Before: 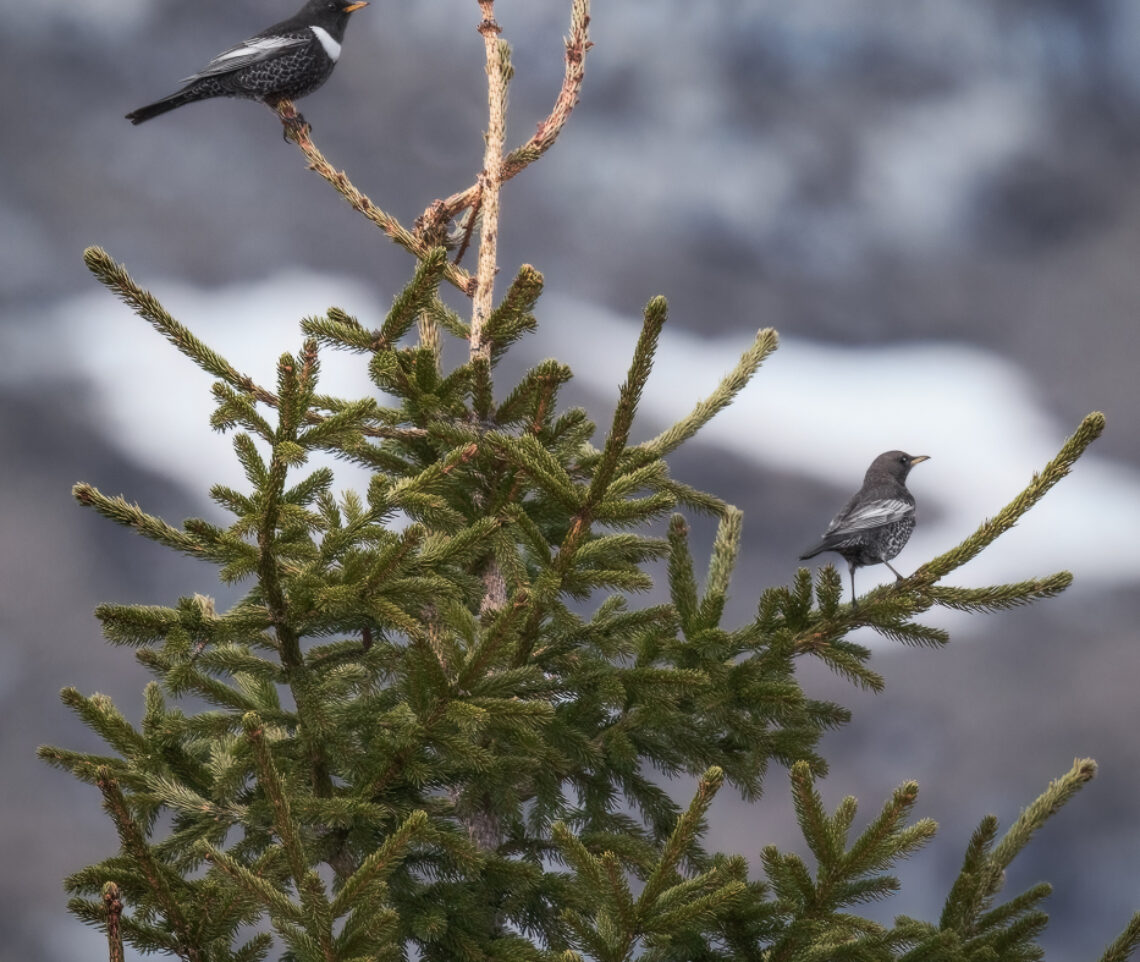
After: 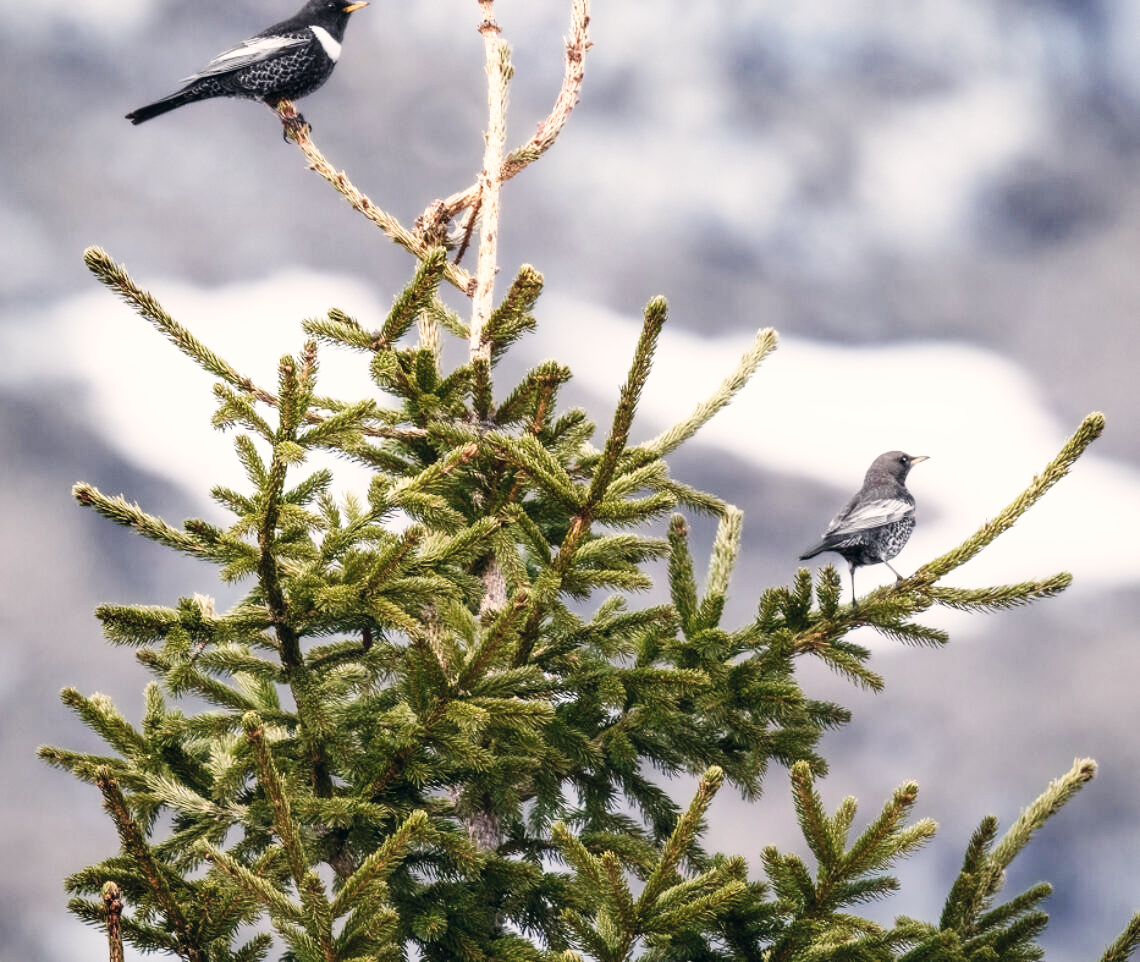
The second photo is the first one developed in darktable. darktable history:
color correction: highlights a* 2.77, highlights b* 5.01, shadows a* -2.36, shadows b* -4.95, saturation 0.785
exposure: exposure 0.203 EV, compensate exposure bias true, compensate highlight preservation false
base curve: curves: ch0 [(0, 0) (0, 0) (0.002, 0.001) (0.008, 0.003) (0.019, 0.011) (0.037, 0.037) (0.064, 0.11) (0.102, 0.232) (0.152, 0.379) (0.216, 0.524) (0.296, 0.665) (0.394, 0.789) (0.512, 0.881) (0.651, 0.945) (0.813, 0.986) (1, 1)], preserve colors none
